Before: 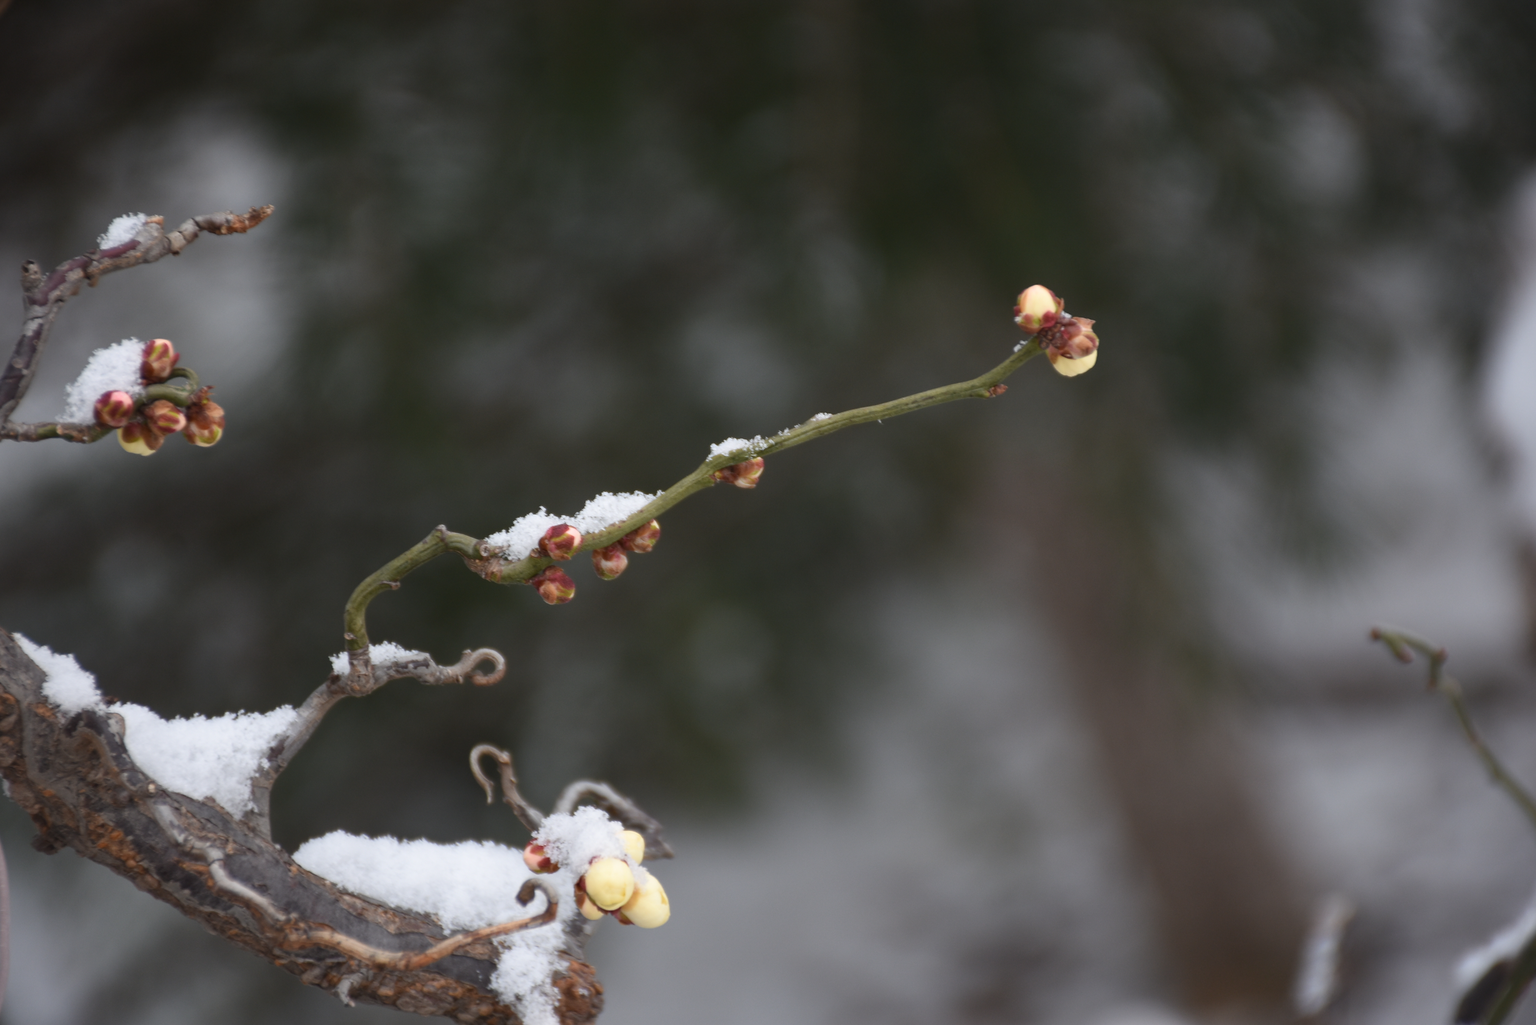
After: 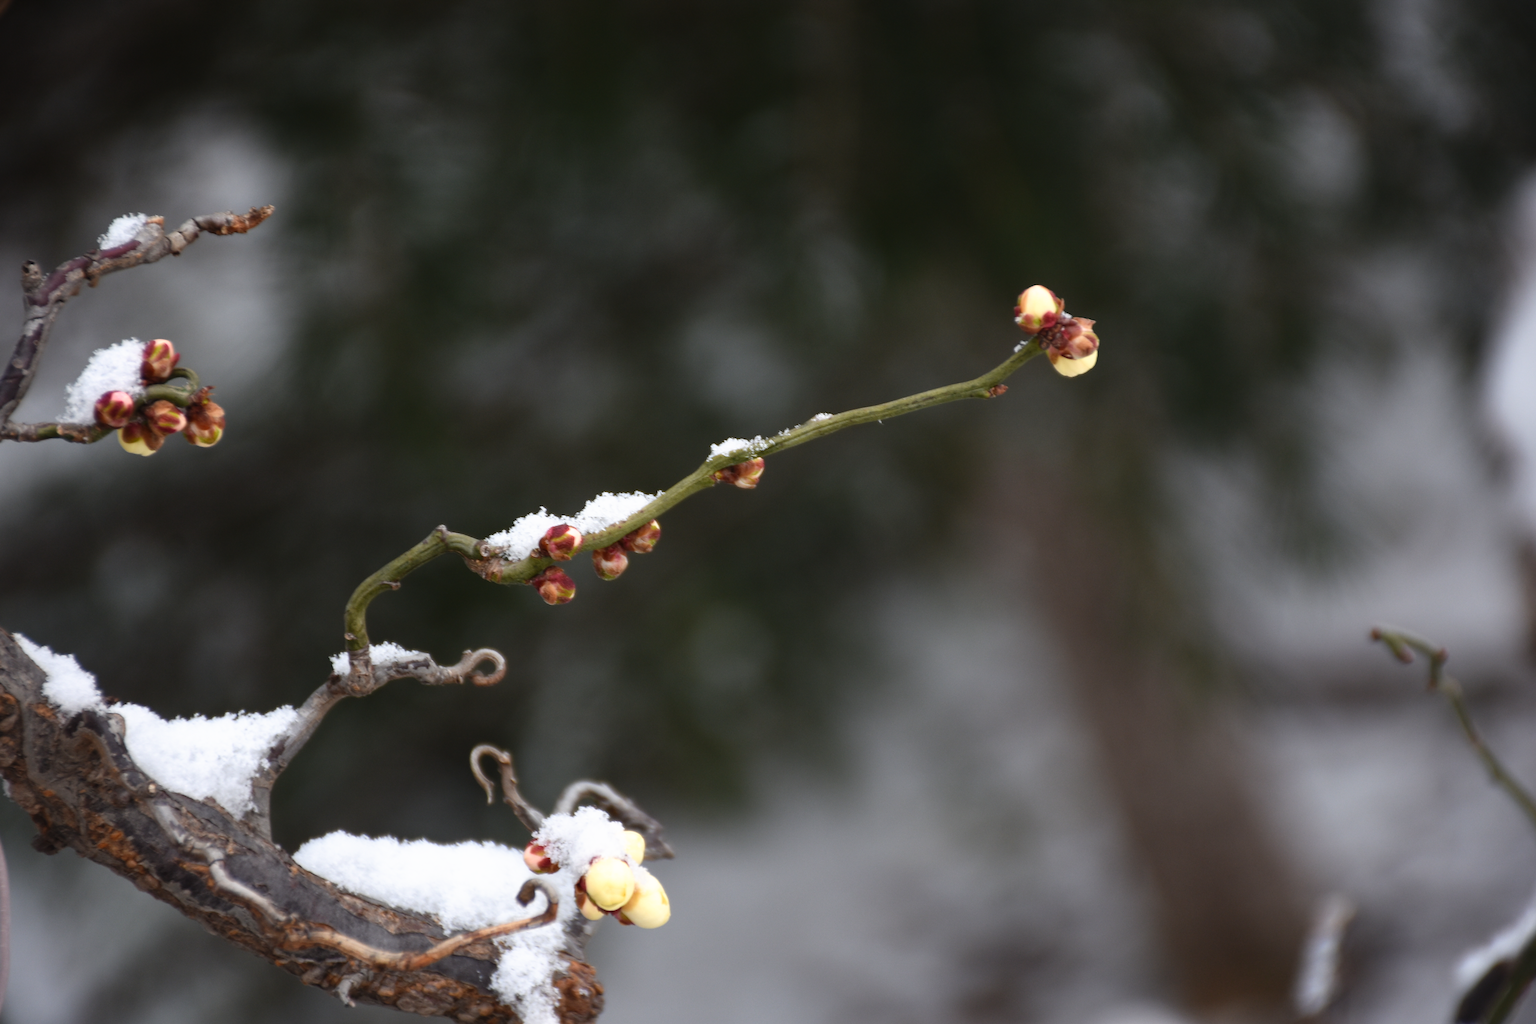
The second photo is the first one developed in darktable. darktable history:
tone curve: curves: ch0 [(0, 0) (0.003, 0.002) (0.011, 0.006) (0.025, 0.014) (0.044, 0.025) (0.069, 0.039) (0.1, 0.056) (0.136, 0.086) (0.177, 0.129) (0.224, 0.183) (0.277, 0.247) (0.335, 0.318) (0.399, 0.395) (0.468, 0.48) (0.543, 0.571) (0.623, 0.668) (0.709, 0.773) (0.801, 0.873) (0.898, 0.978) (1, 1)], preserve colors none
